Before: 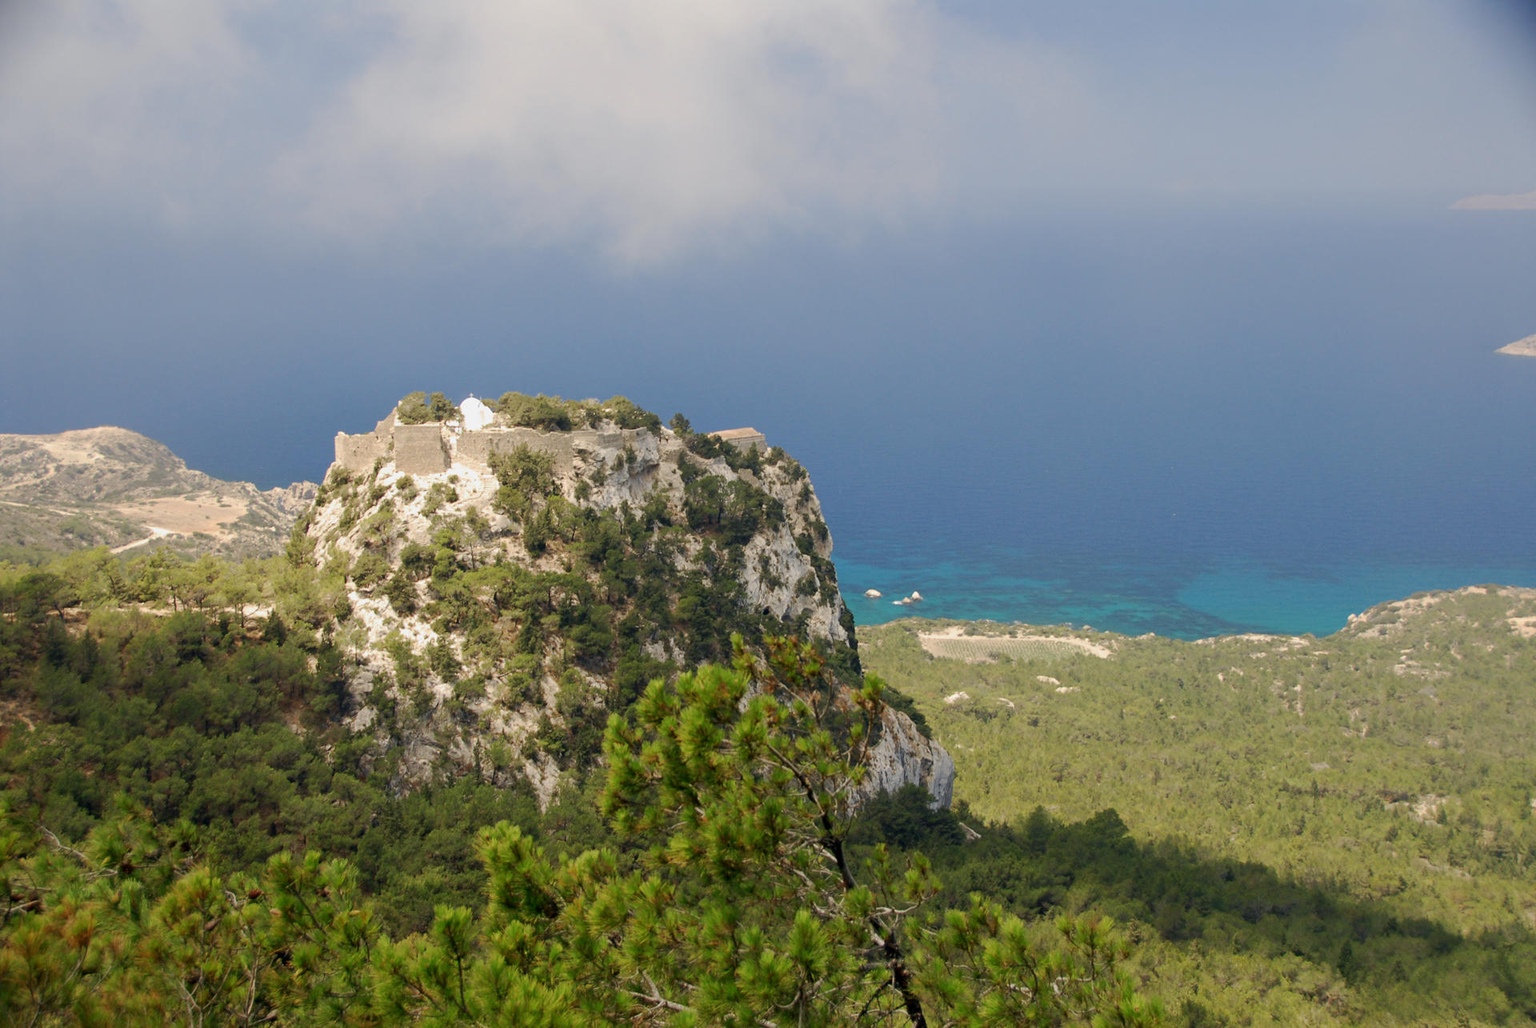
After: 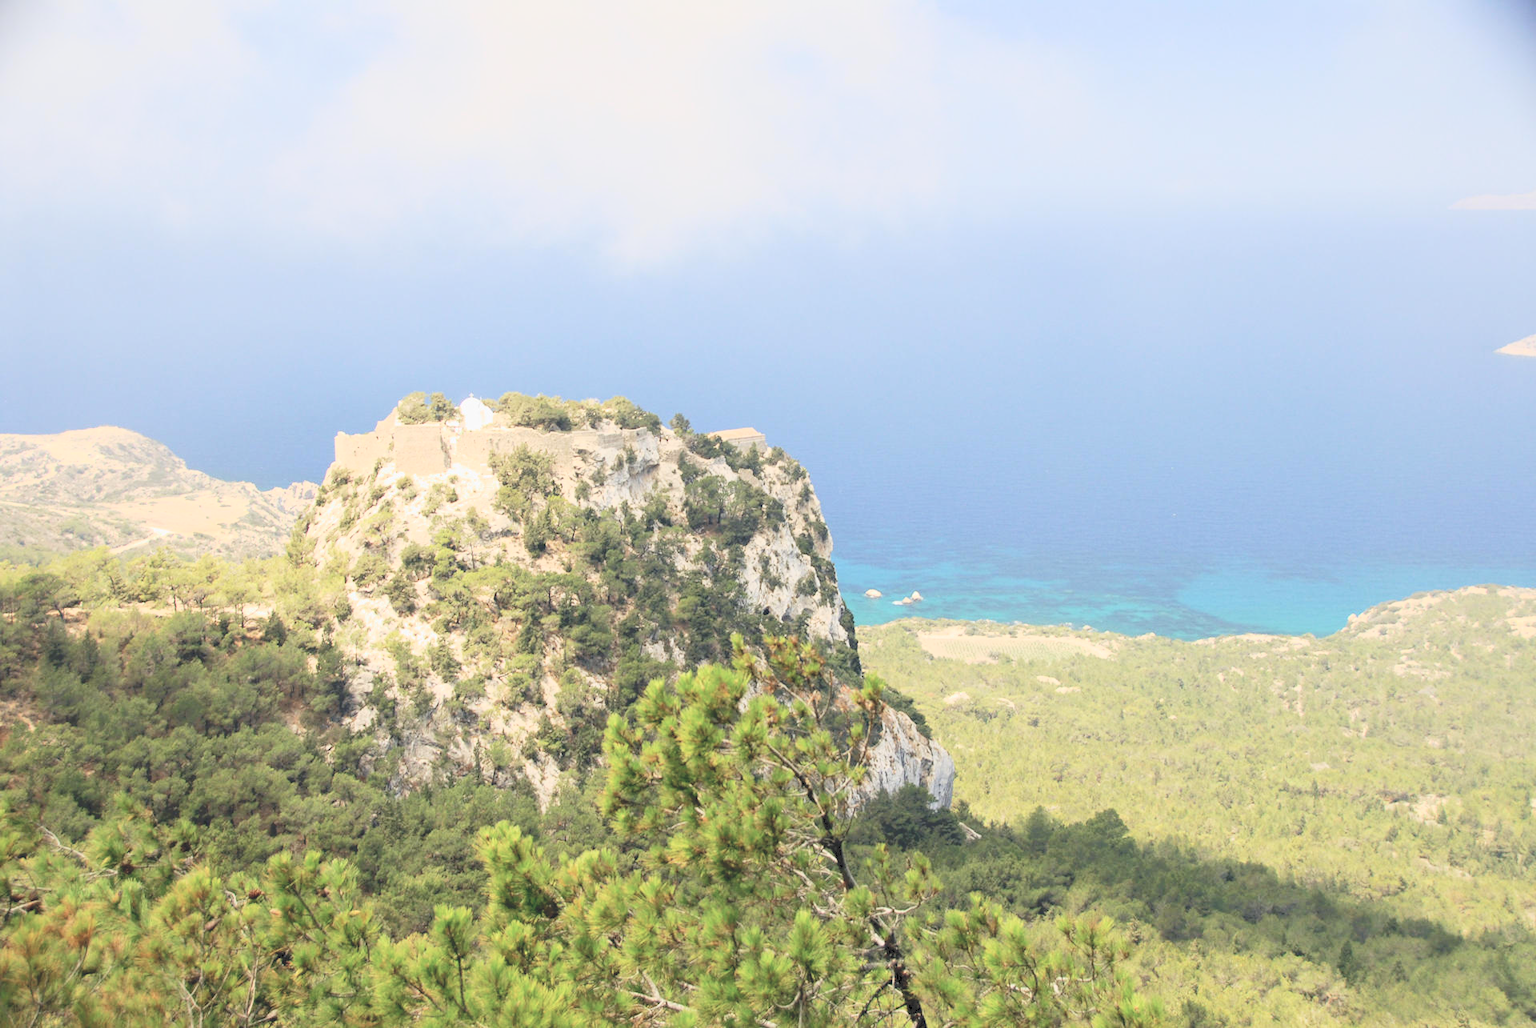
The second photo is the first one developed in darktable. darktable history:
tone curve: curves: ch0 [(0, 0) (0.003, 0.195) (0.011, 0.161) (0.025, 0.21) (0.044, 0.24) (0.069, 0.254) (0.1, 0.283) (0.136, 0.347) (0.177, 0.412) (0.224, 0.455) (0.277, 0.531) (0.335, 0.606) (0.399, 0.679) (0.468, 0.748) (0.543, 0.814) (0.623, 0.876) (0.709, 0.927) (0.801, 0.949) (0.898, 0.962) (1, 1)], color space Lab, independent channels, preserve colors none
